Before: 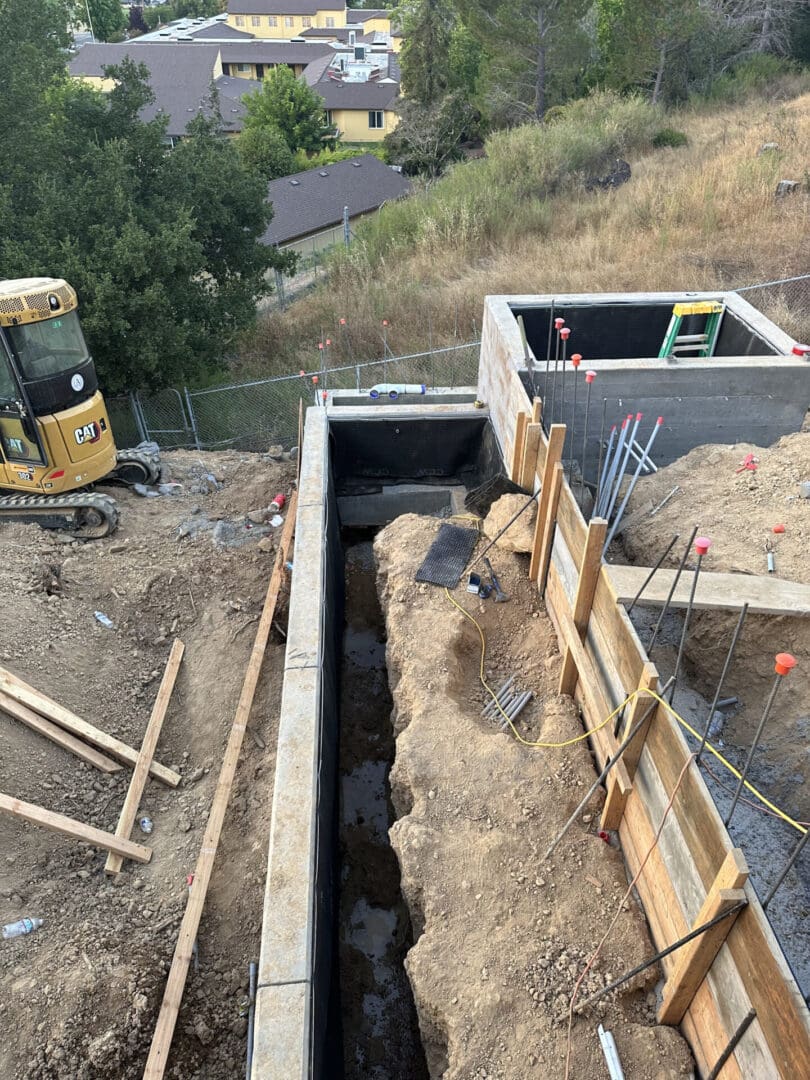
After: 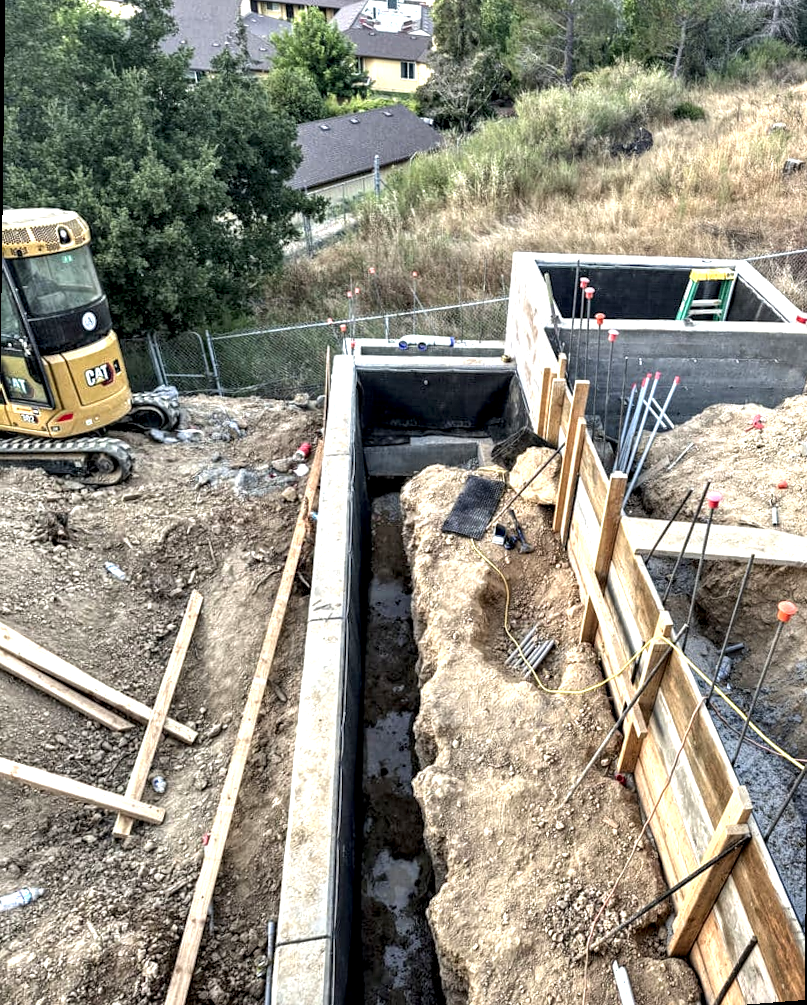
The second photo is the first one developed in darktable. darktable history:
exposure: black level correction 0.001, exposure 0.5 EV, compensate exposure bias true, compensate highlight preservation false
rotate and perspective: rotation 0.679°, lens shift (horizontal) 0.136, crop left 0.009, crop right 0.991, crop top 0.078, crop bottom 0.95
contrast equalizer: y [[0.545, 0.572, 0.59, 0.59, 0.571, 0.545], [0.5 ×6], [0.5 ×6], [0 ×6], [0 ×6]]
local contrast: detail 142%
